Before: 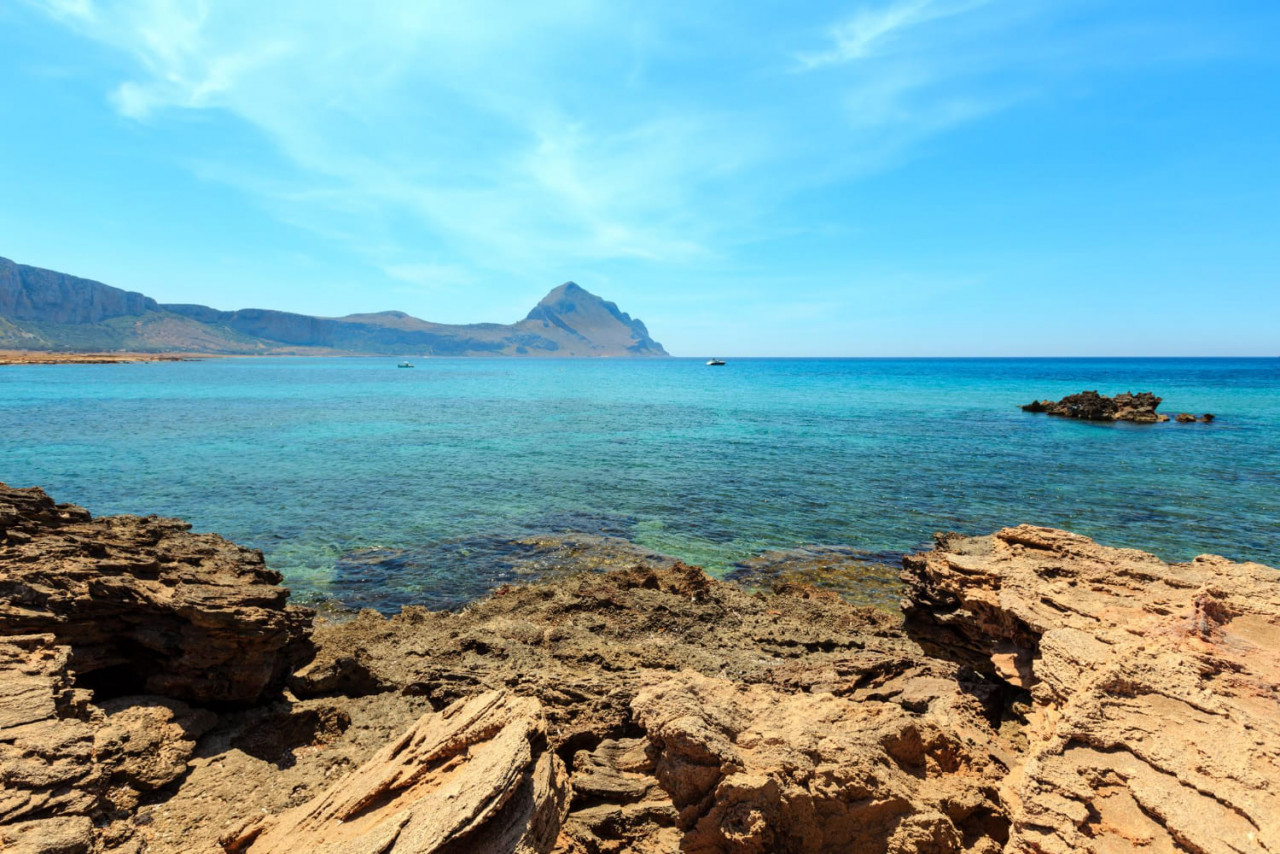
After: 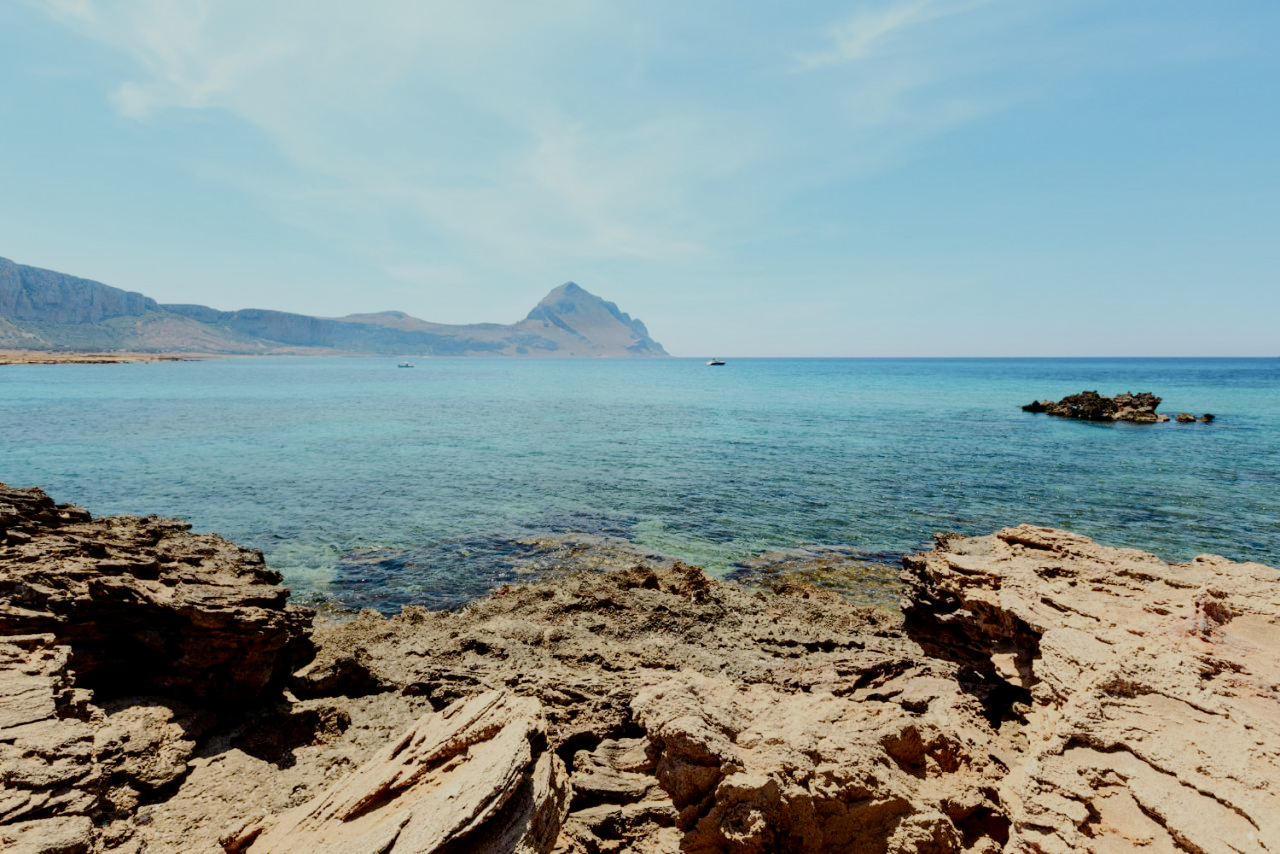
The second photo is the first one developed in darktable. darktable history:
tone equalizer: -8 EV -0.717 EV, -7 EV -0.682 EV, -6 EV -0.569 EV, -5 EV -0.398 EV, -3 EV 0.395 EV, -2 EV 0.6 EV, -1 EV 0.695 EV, +0 EV 0.765 EV, edges refinement/feathering 500, mask exposure compensation -1.57 EV, preserve details no
contrast brightness saturation: contrast 0.144
filmic rgb: middle gray luminance 2.66%, black relative exposure -9.98 EV, white relative exposure 7 EV, dynamic range scaling 10.26%, target black luminance 0%, hardness 3.16, latitude 43.96%, contrast 0.668, highlights saturation mix 4.31%, shadows ↔ highlights balance 13.21%, preserve chrominance no, color science v5 (2021)
